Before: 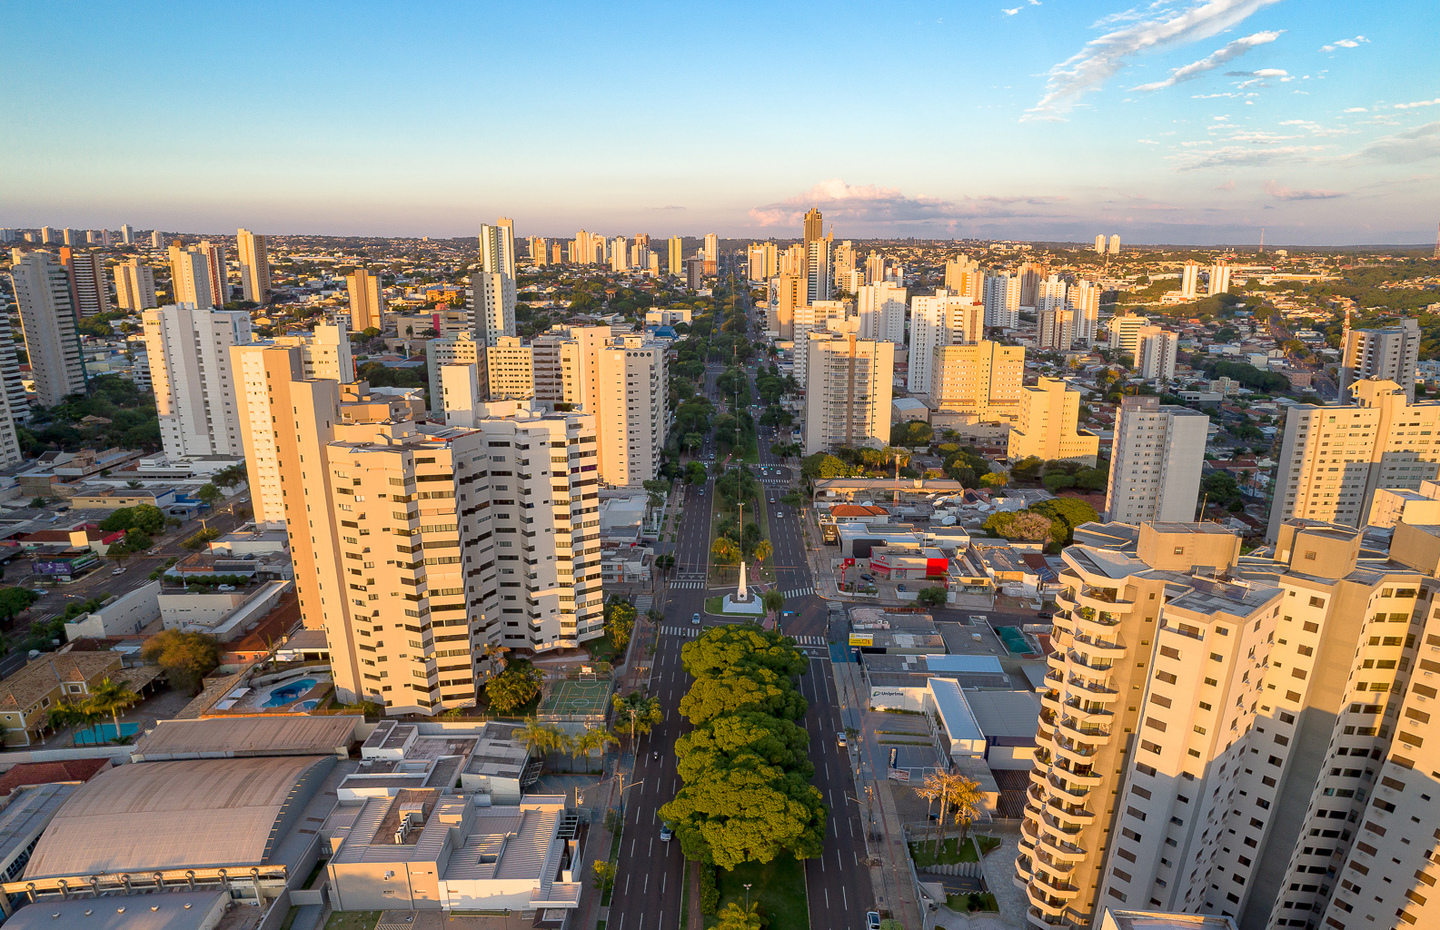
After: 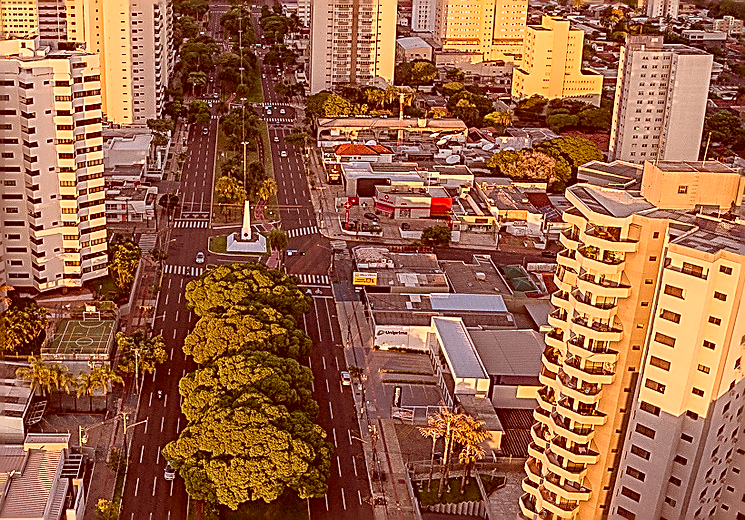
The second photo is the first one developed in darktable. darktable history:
exposure: exposure -0.151 EV, compensate highlight preservation false
shadows and highlights: shadows 30.86, highlights 0, soften with gaussian
crop: left 34.479%, top 38.822%, right 13.718%, bottom 5.172%
contrast brightness saturation: contrast 0.2, brightness 0.16, saturation 0.22
rotate and perspective: automatic cropping original format, crop left 0, crop top 0
local contrast: on, module defaults
color correction: highlights a* 9.03, highlights b* 8.71, shadows a* 40, shadows b* 40, saturation 0.8
sharpen: amount 1.861
